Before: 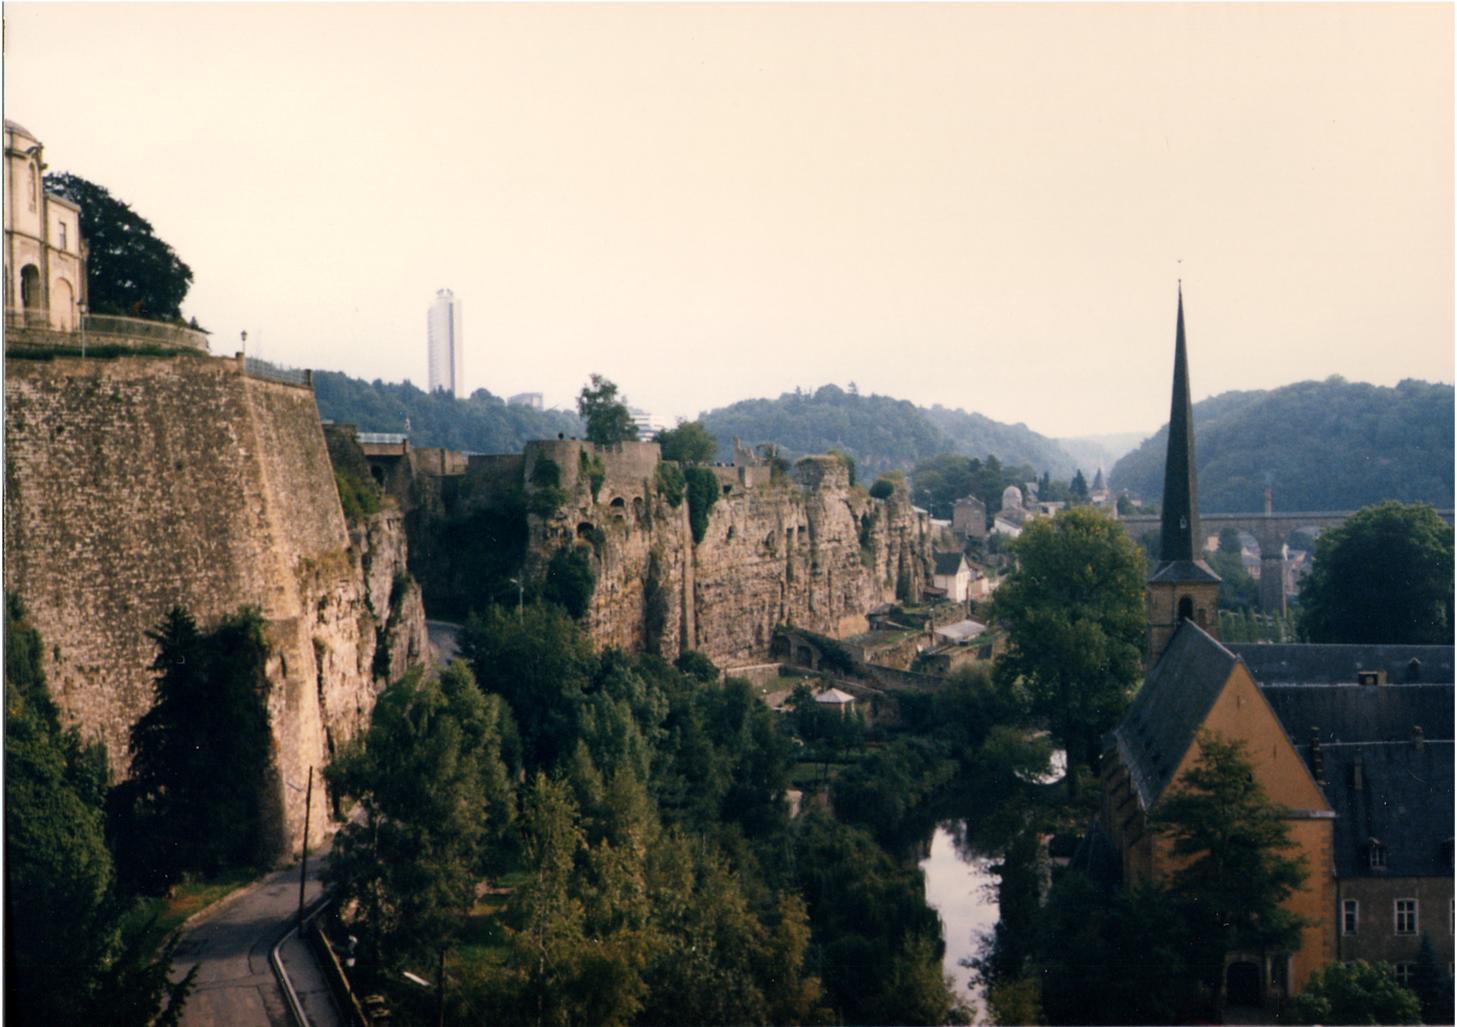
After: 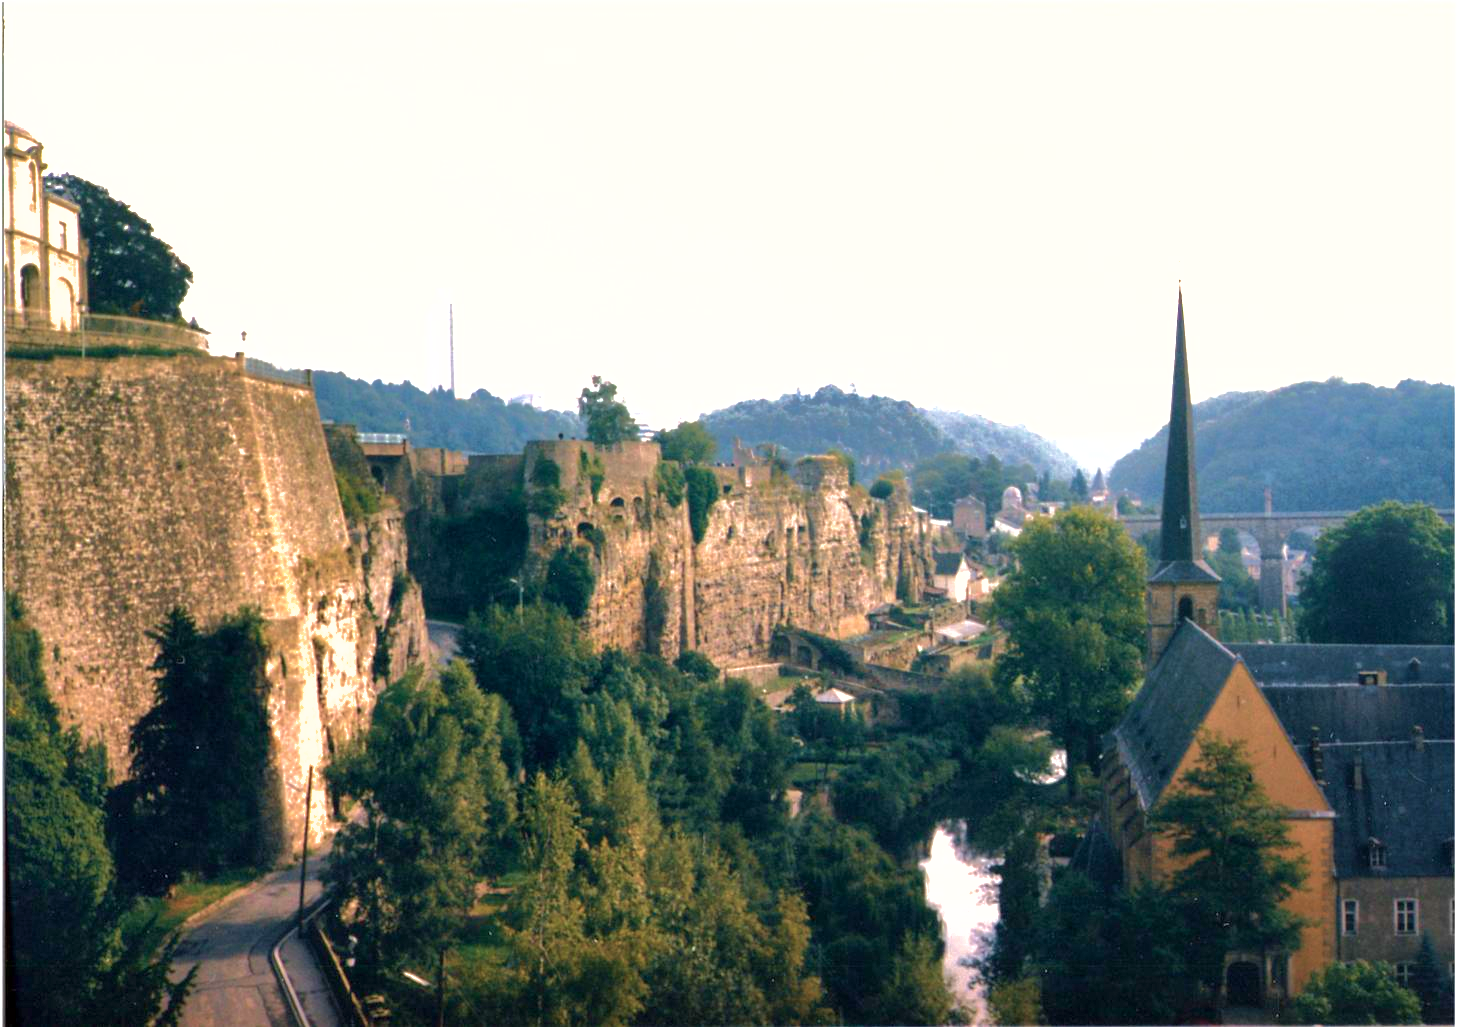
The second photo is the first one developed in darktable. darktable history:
velvia: strength 36.18%
exposure: exposure 1.092 EV, compensate highlight preservation false
shadows and highlights: shadows 39.38, highlights -59.78
